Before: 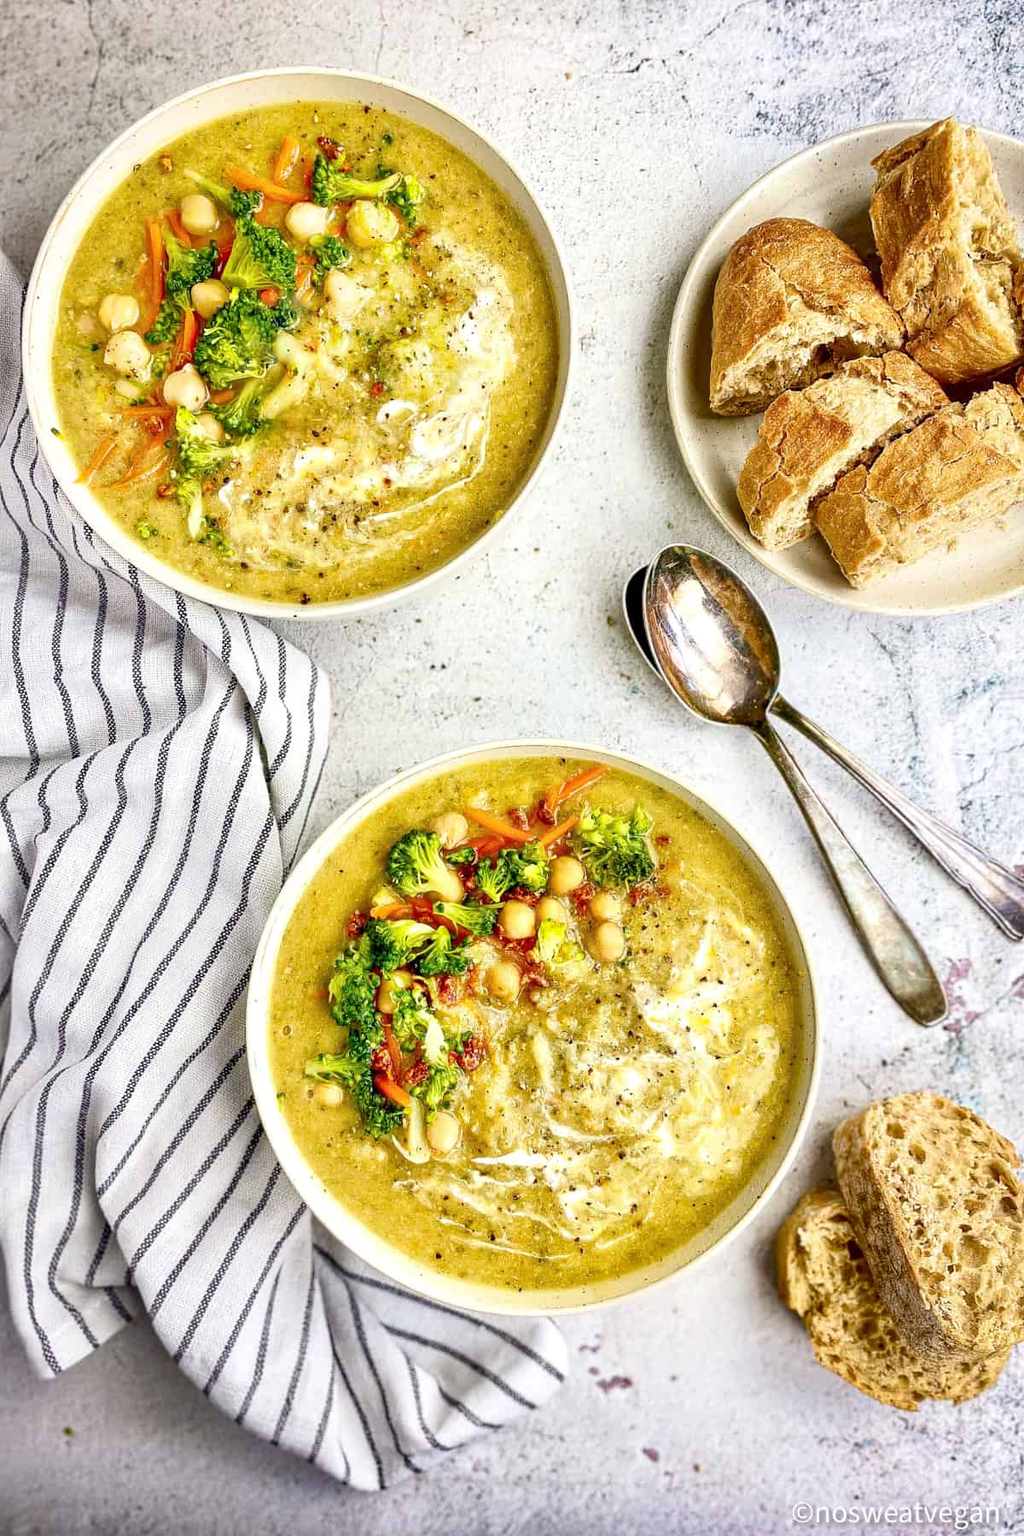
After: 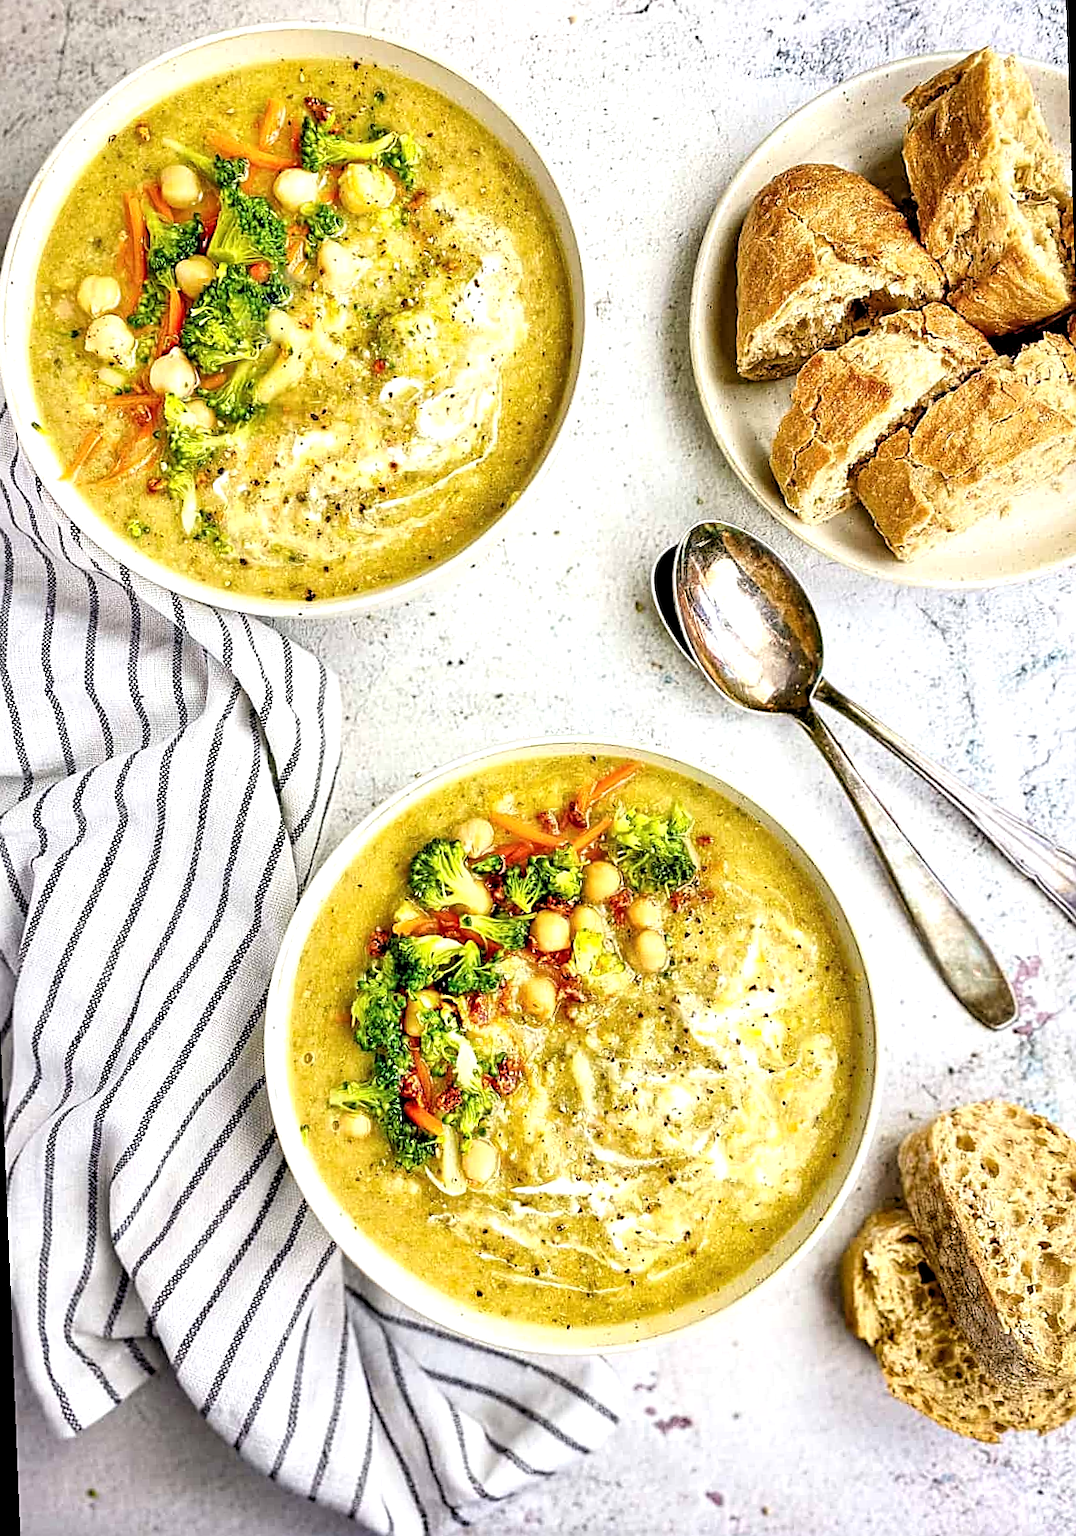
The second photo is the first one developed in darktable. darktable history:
sharpen: on, module defaults
rgb levels: levels [[0.01, 0.419, 0.839], [0, 0.5, 1], [0, 0.5, 1]]
rotate and perspective: rotation -2.12°, lens shift (vertical) 0.009, lens shift (horizontal) -0.008, automatic cropping original format, crop left 0.036, crop right 0.964, crop top 0.05, crop bottom 0.959
